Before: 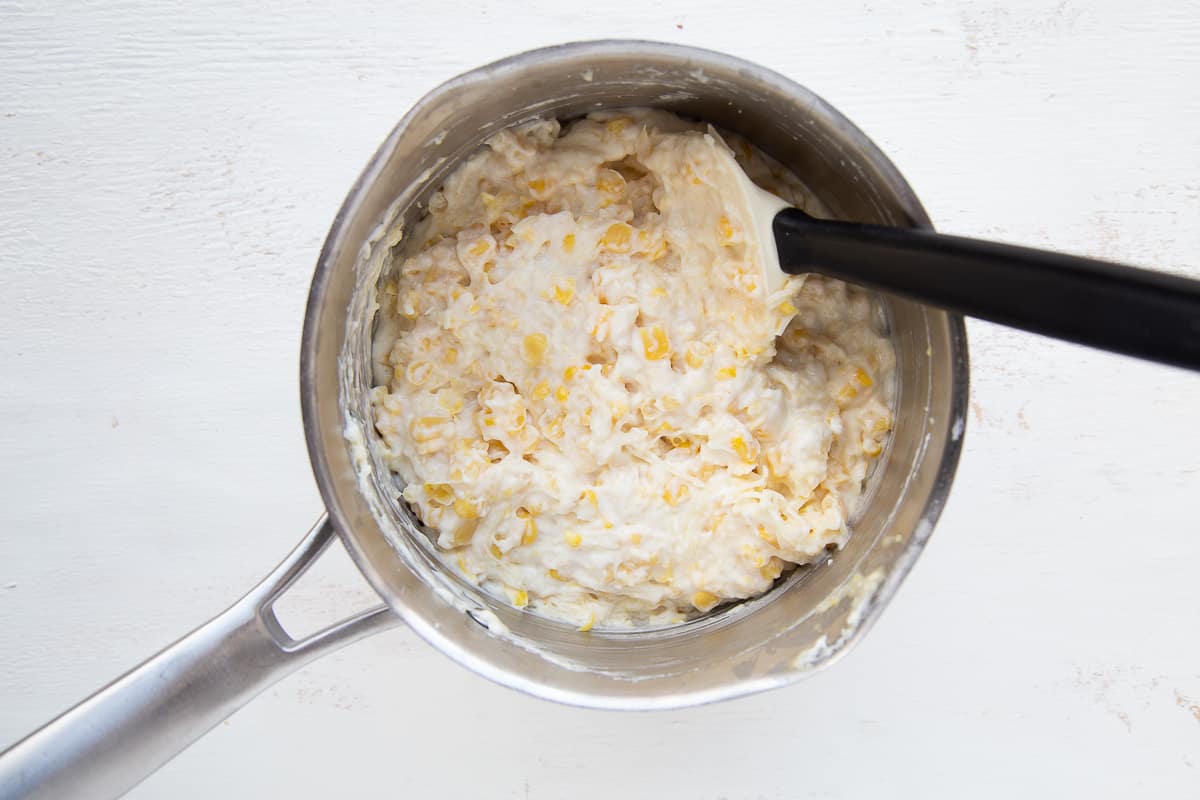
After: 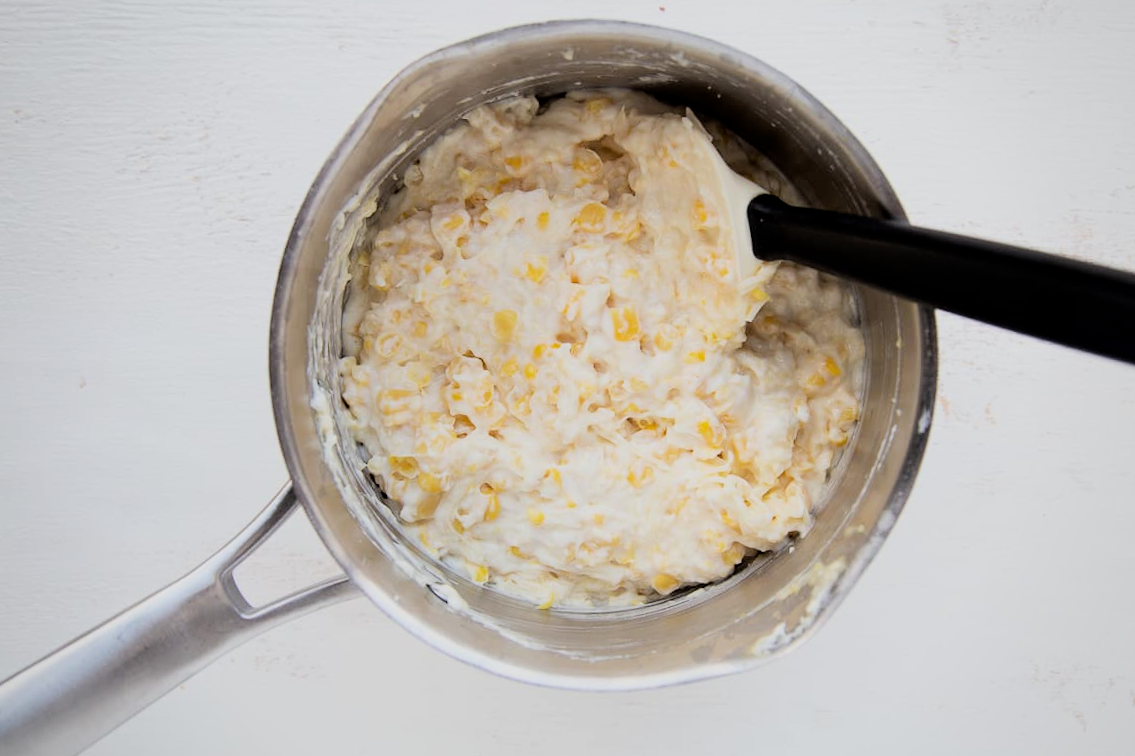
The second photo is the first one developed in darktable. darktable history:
filmic rgb: black relative exposure -7.7 EV, white relative exposure 4.39 EV, target black luminance 0%, hardness 3.76, latitude 50.62%, contrast 1.077, highlights saturation mix 9.43%, shadows ↔ highlights balance -0.28%, color science v6 (2022), iterations of high-quality reconstruction 0
vignetting: fall-off radius 60.99%, brightness -0.206
crop and rotate: angle -2.2°
